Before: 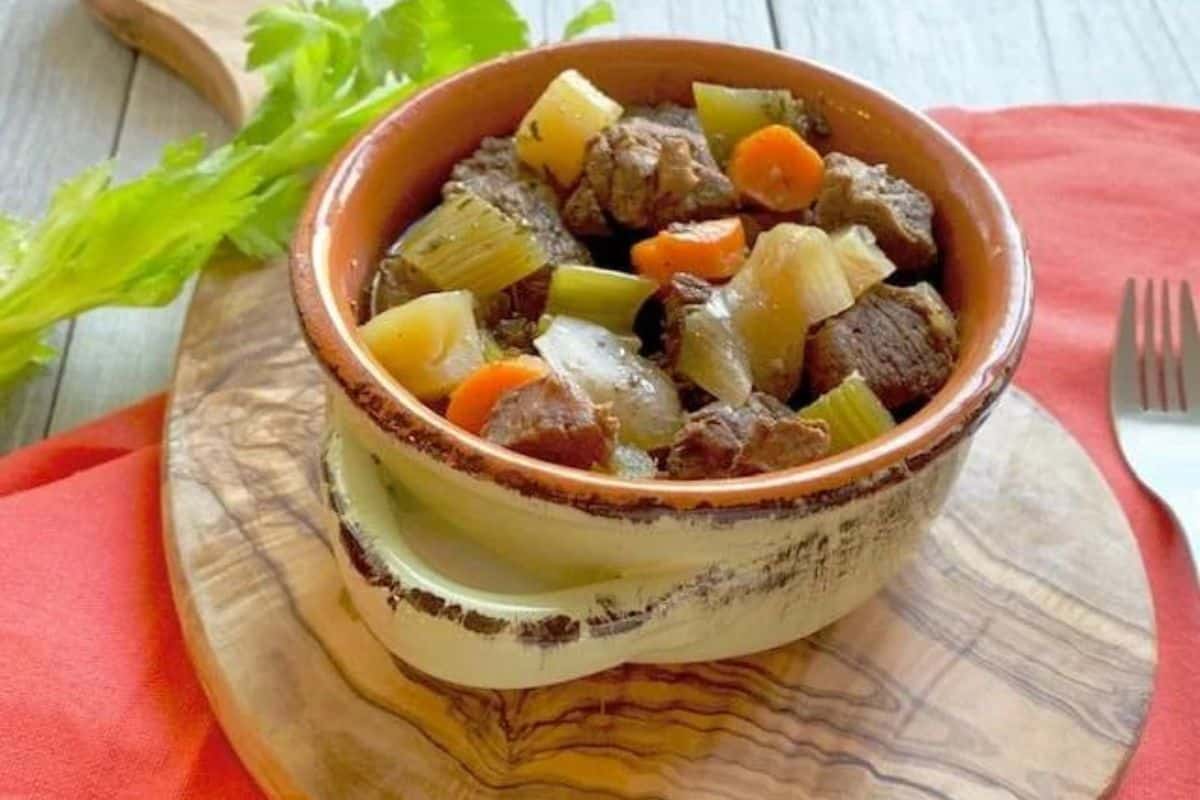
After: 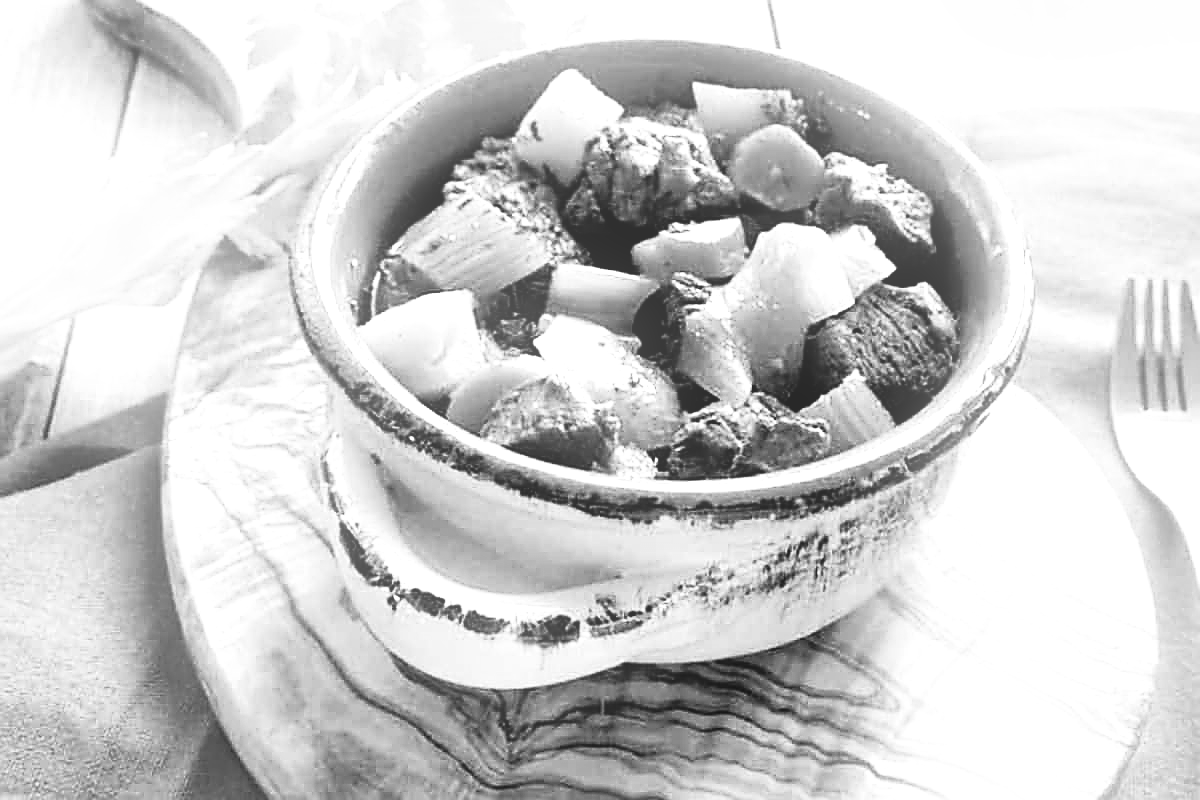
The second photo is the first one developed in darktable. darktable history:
bloom: size 15%, threshold 97%, strength 7%
exposure: black level correction 0, exposure 1.2 EV, compensate highlight preservation false
shadows and highlights: shadows 37.27, highlights -28.18, soften with gaussian
sharpen: radius 1.4, amount 1.25, threshold 0.7
contrast brightness saturation: contrast 0.02, brightness -1, saturation -1
base curve: curves: ch0 [(0, 0) (0.032, 0.037) (0.105, 0.228) (0.435, 0.76) (0.856, 0.983) (1, 1)], preserve colors none
